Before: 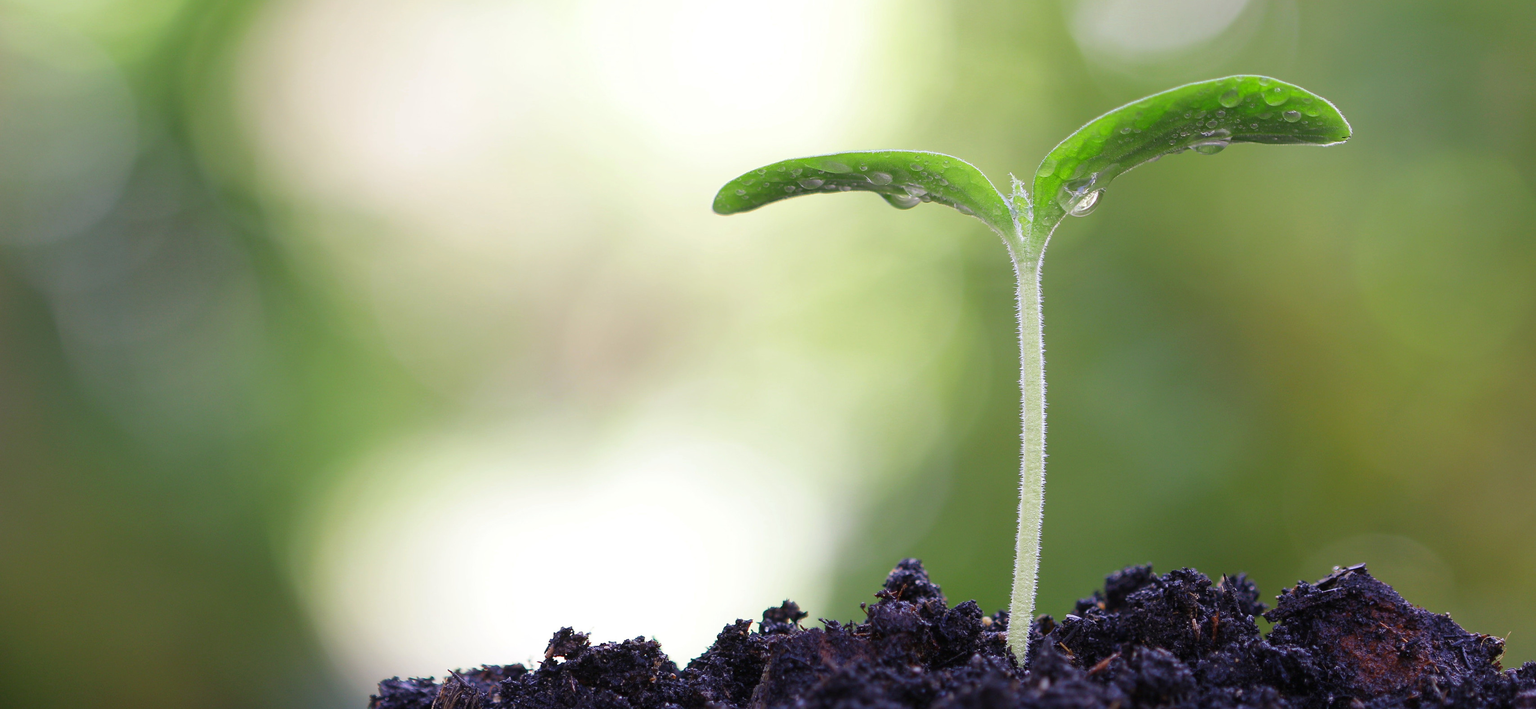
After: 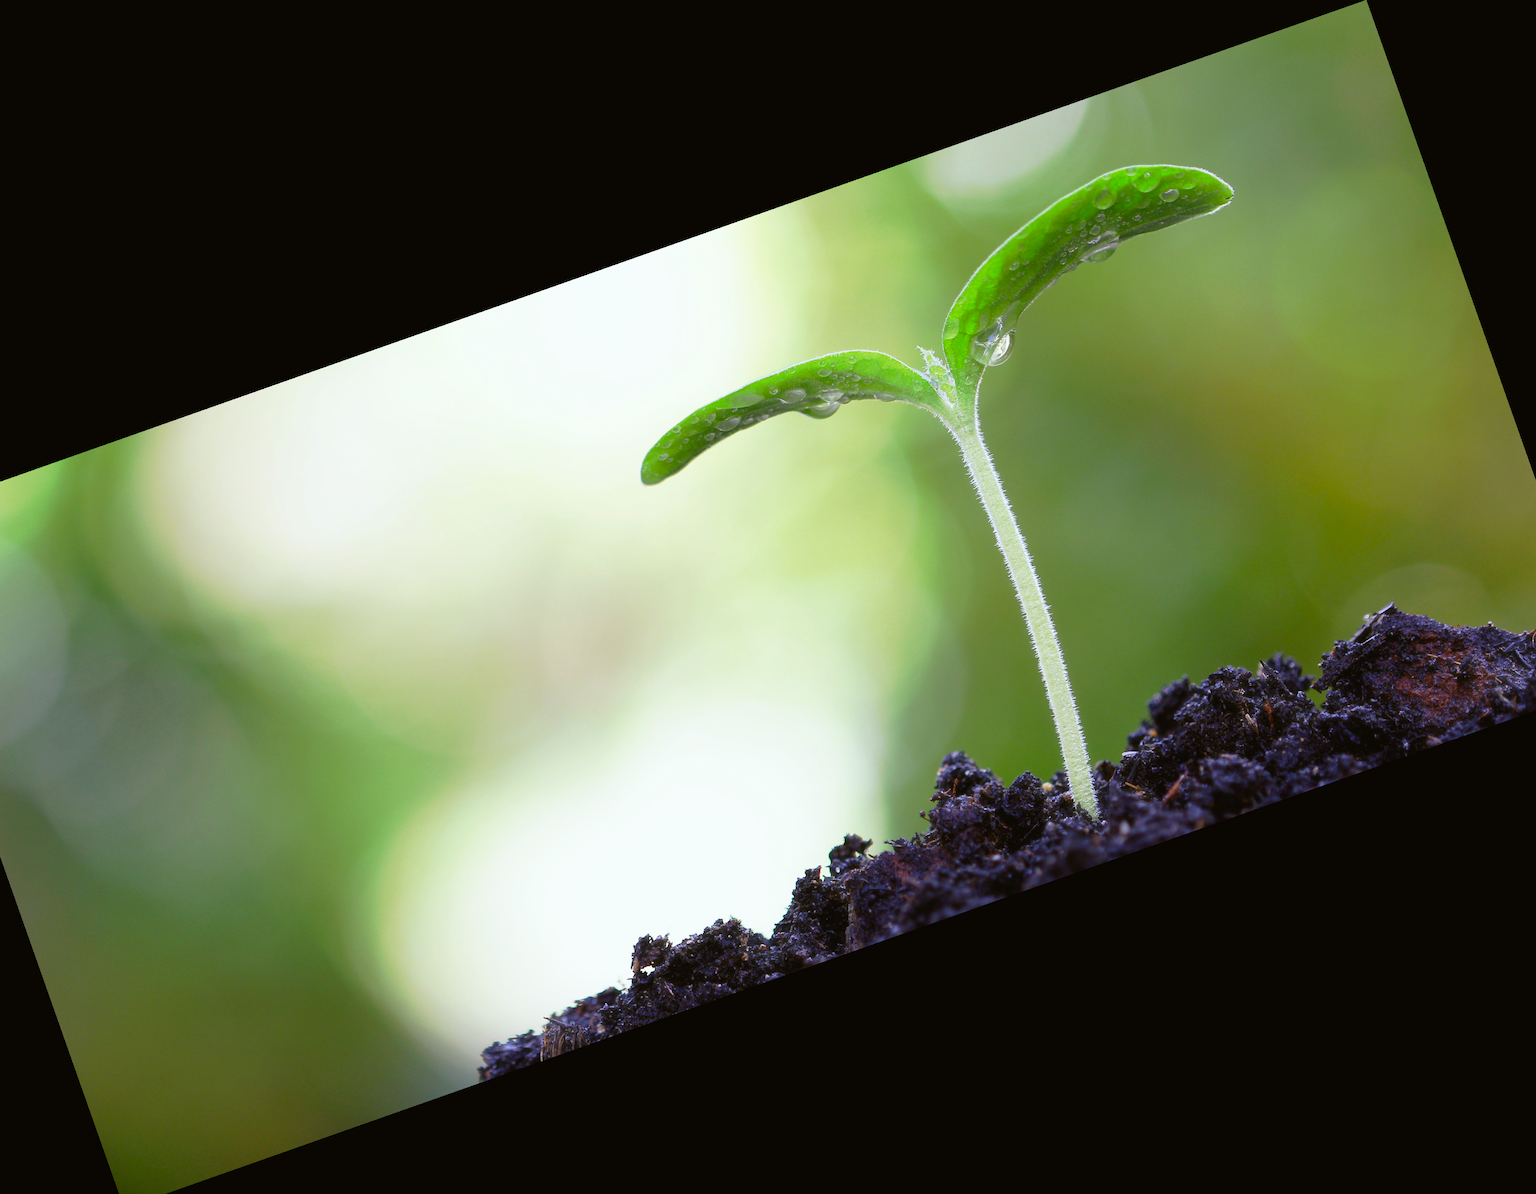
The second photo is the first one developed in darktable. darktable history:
haze removal: strength -0.1, adaptive false
white balance: red 0.978, blue 0.999
color balance rgb: linear chroma grading › shadows 19.44%, linear chroma grading › highlights 3.42%, linear chroma grading › mid-tones 10.16%
tone curve: curves: ch0 [(0, 0) (0.003, 0.005) (0.011, 0.008) (0.025, 0.014) (0.044, 0.021) (0.069, 0.027) (0.1, 0.041) (0.136, 0.083) (0.177, 0.138) (0.224, 0.197) (0.277, 0.259) (0.335, 0.331) (0.399, 0.399) (0.468, 0.476) (0.543, 0.547) (0.623, 0.635) (0.709, 0.753) (0.801, 0.847) (0.898, 0.94) (1, 1)], preserve colors none
color balance: lift [1.004, 1.002, 1.002, 0.998], gamma [1, 1.007, 1.002, 0.993], gain [1, 0.977, 1.013, 1.023], contrast -3.64%
crop and rotate: angle 19.43°, left 6.812%, right 4.125%, bottom 1.087%
tone equalizer: on, module defaults
